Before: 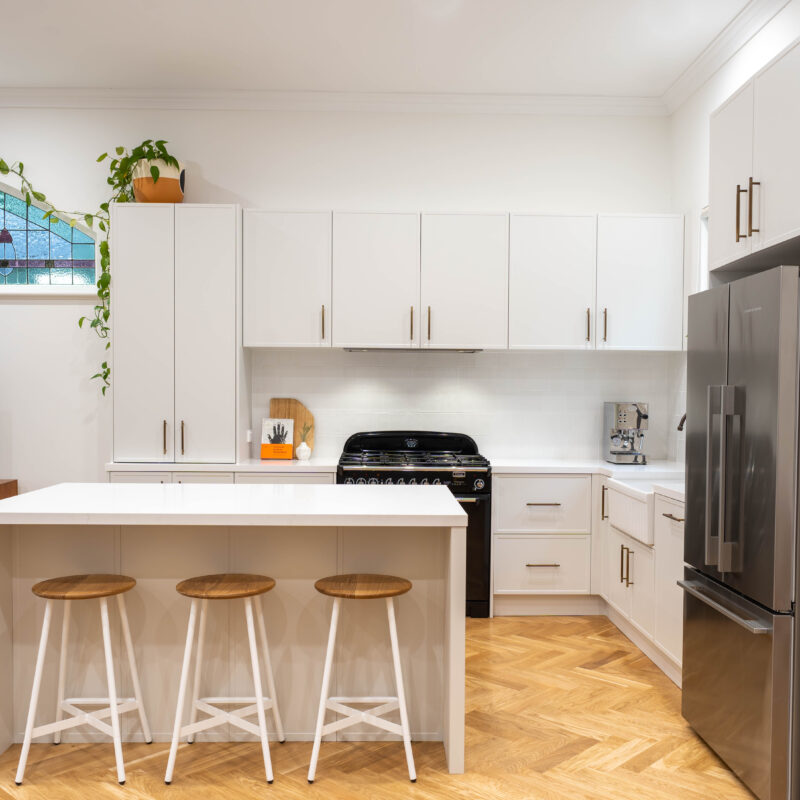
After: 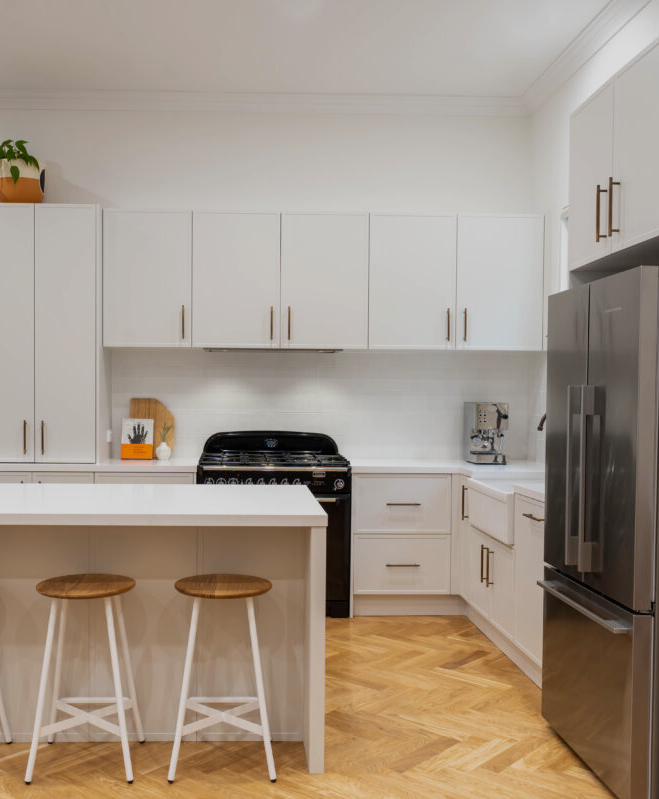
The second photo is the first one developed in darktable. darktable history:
crop: left 17.582%, bottom 0.031%
exposure: black level correction 0.001, exposure 0.5 EV, compensate exposure bias true, compensate highlight preservation false
color balance: on, module defaults
